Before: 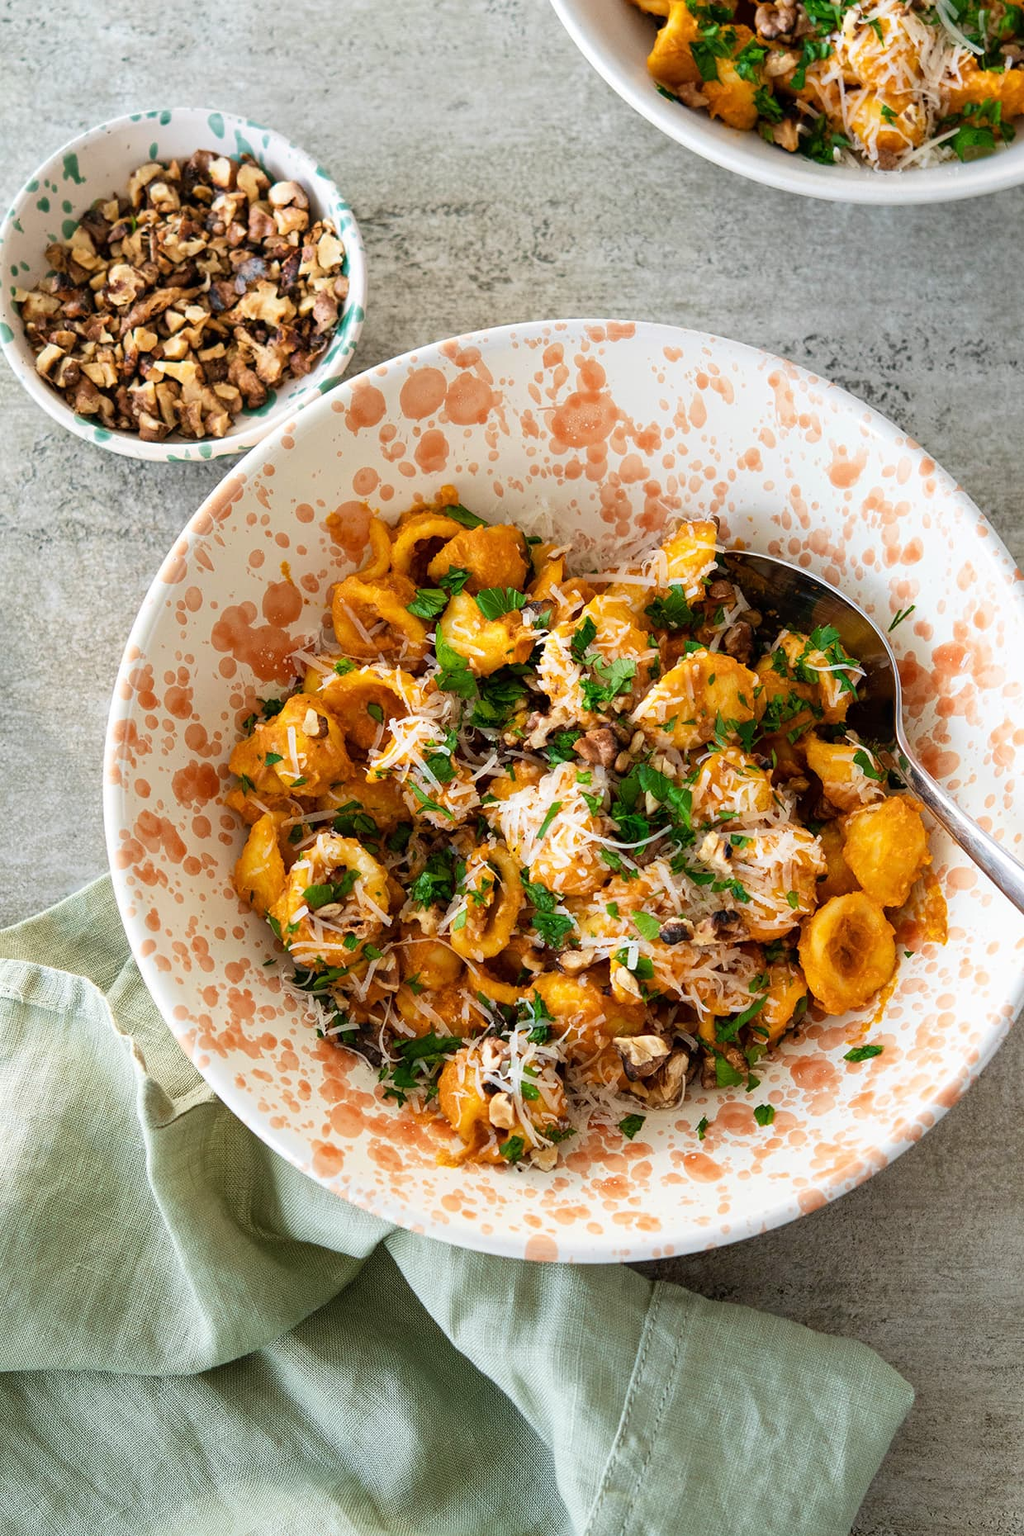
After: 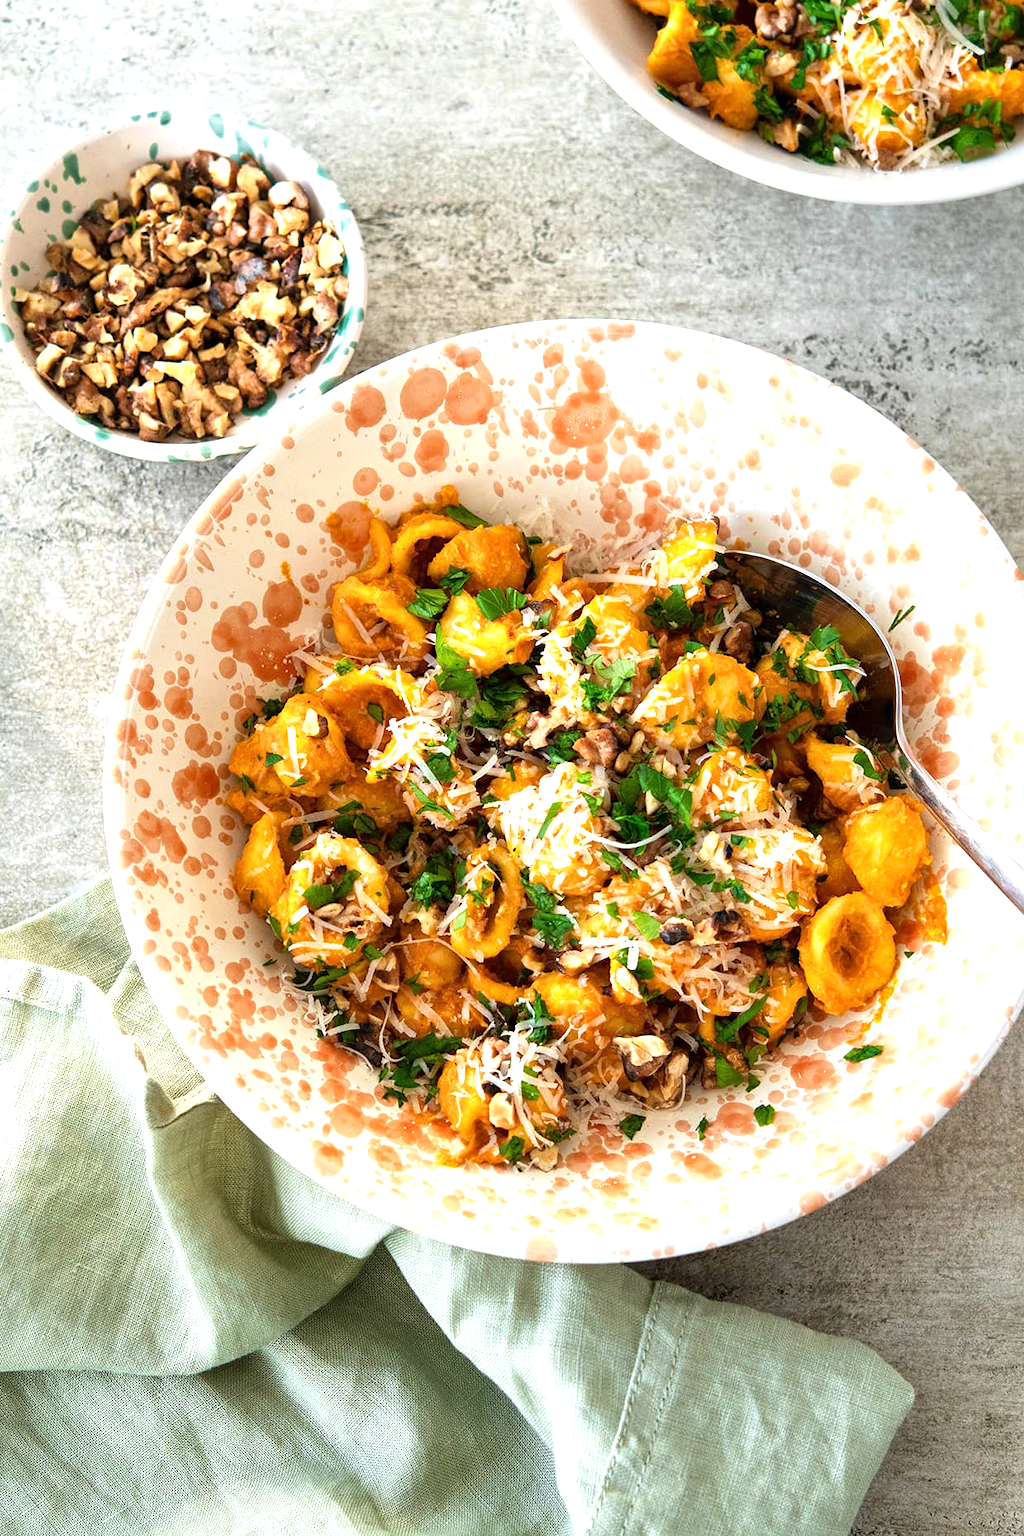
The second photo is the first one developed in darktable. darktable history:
local contrast: mode bilateral grid, contrast 21, coarseness 51, detail 120%, midtone range 0.2
exposure: black level correction 0, exposure 0.699 EV, compensate highlight preservation false
